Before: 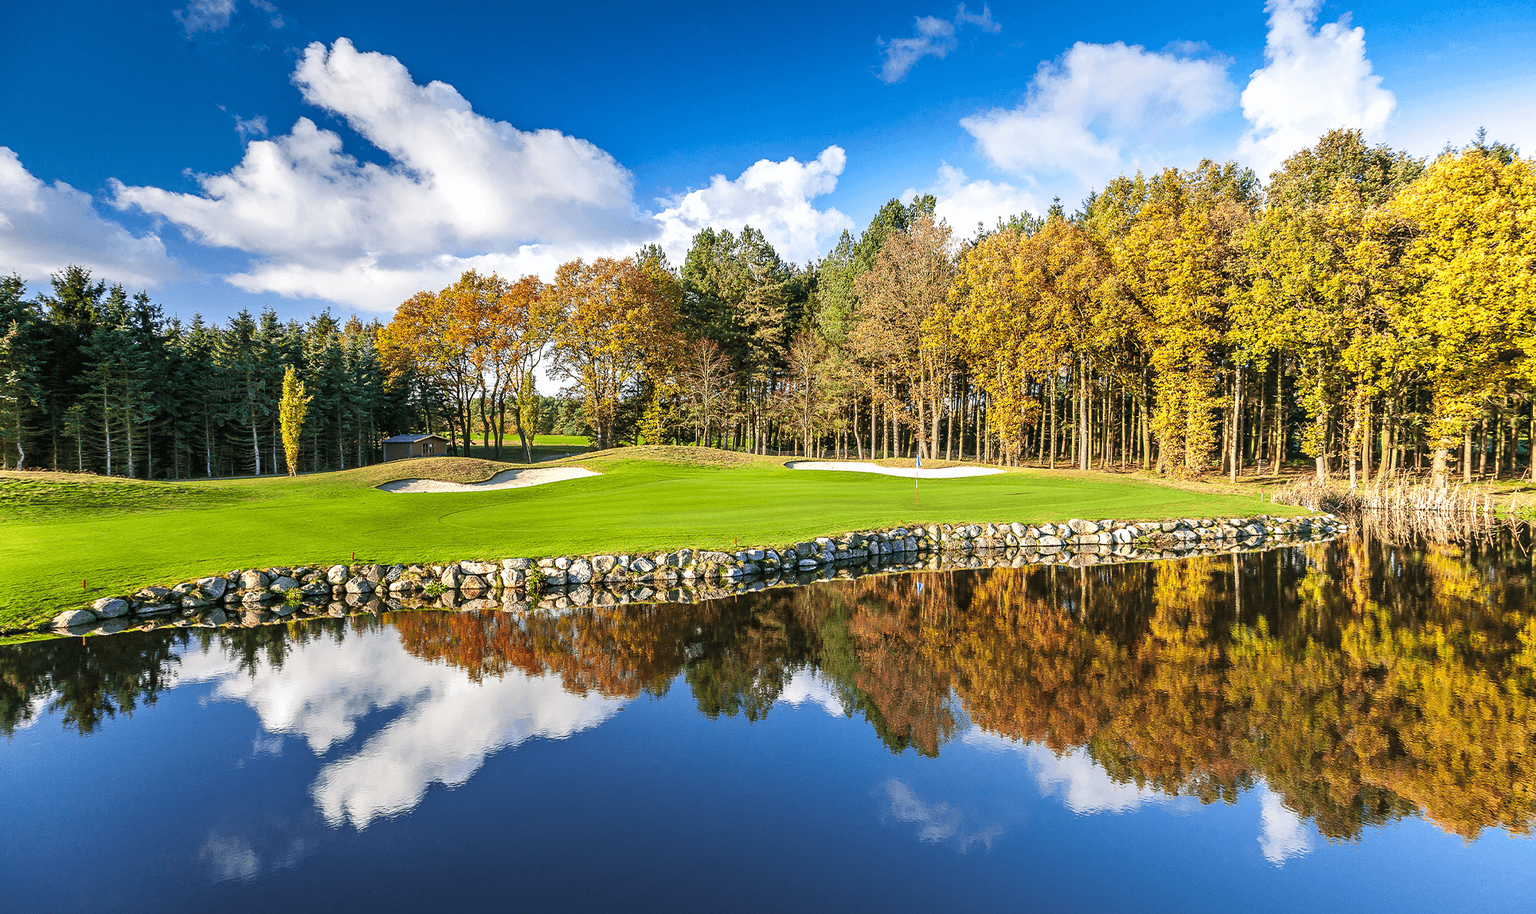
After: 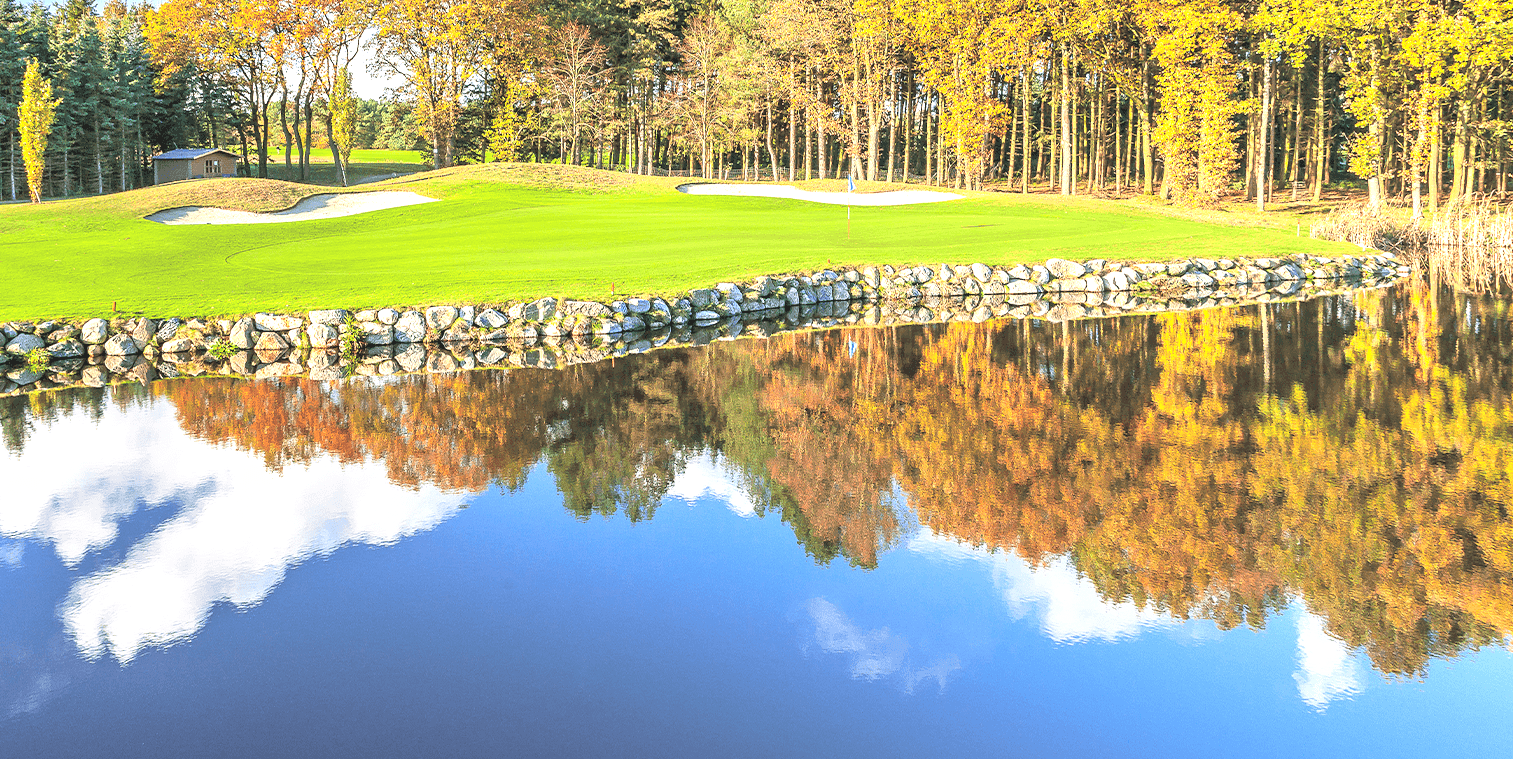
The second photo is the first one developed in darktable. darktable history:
crop and rotate: left 17.299%, top 35.115%, right 7.015%, bottom 1.024%
contrast brightness saturation: brightness 0.28
exposure: black level correction 0, exposure 0.7 EV, compensate exposure bias true, compensate highlight preservation false
